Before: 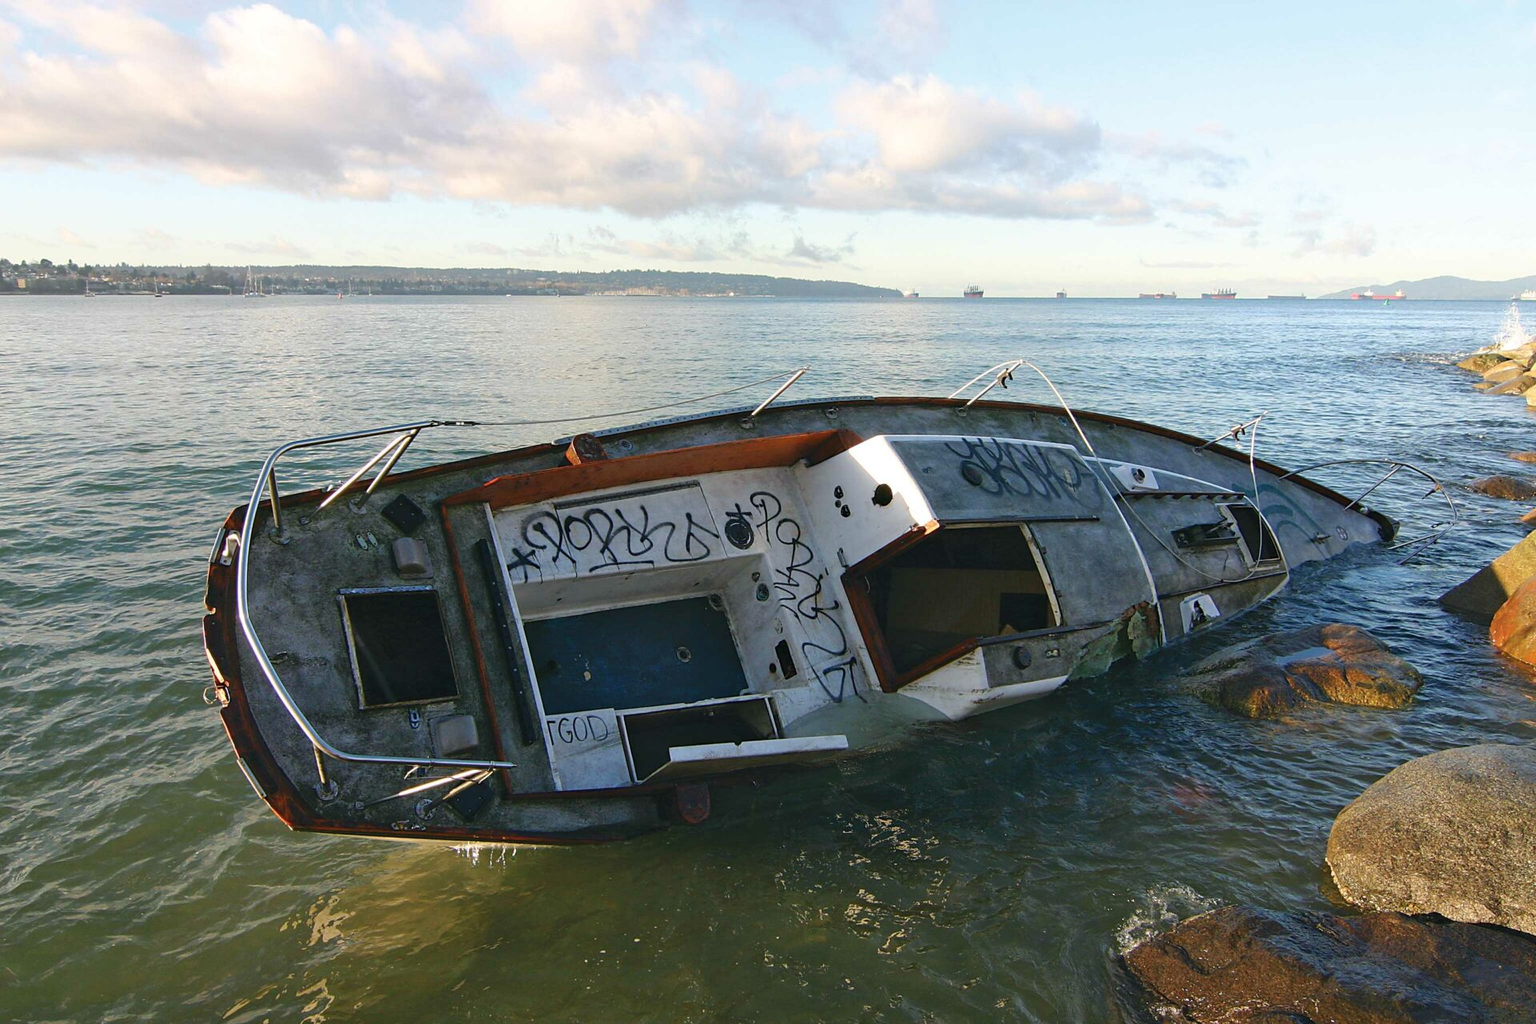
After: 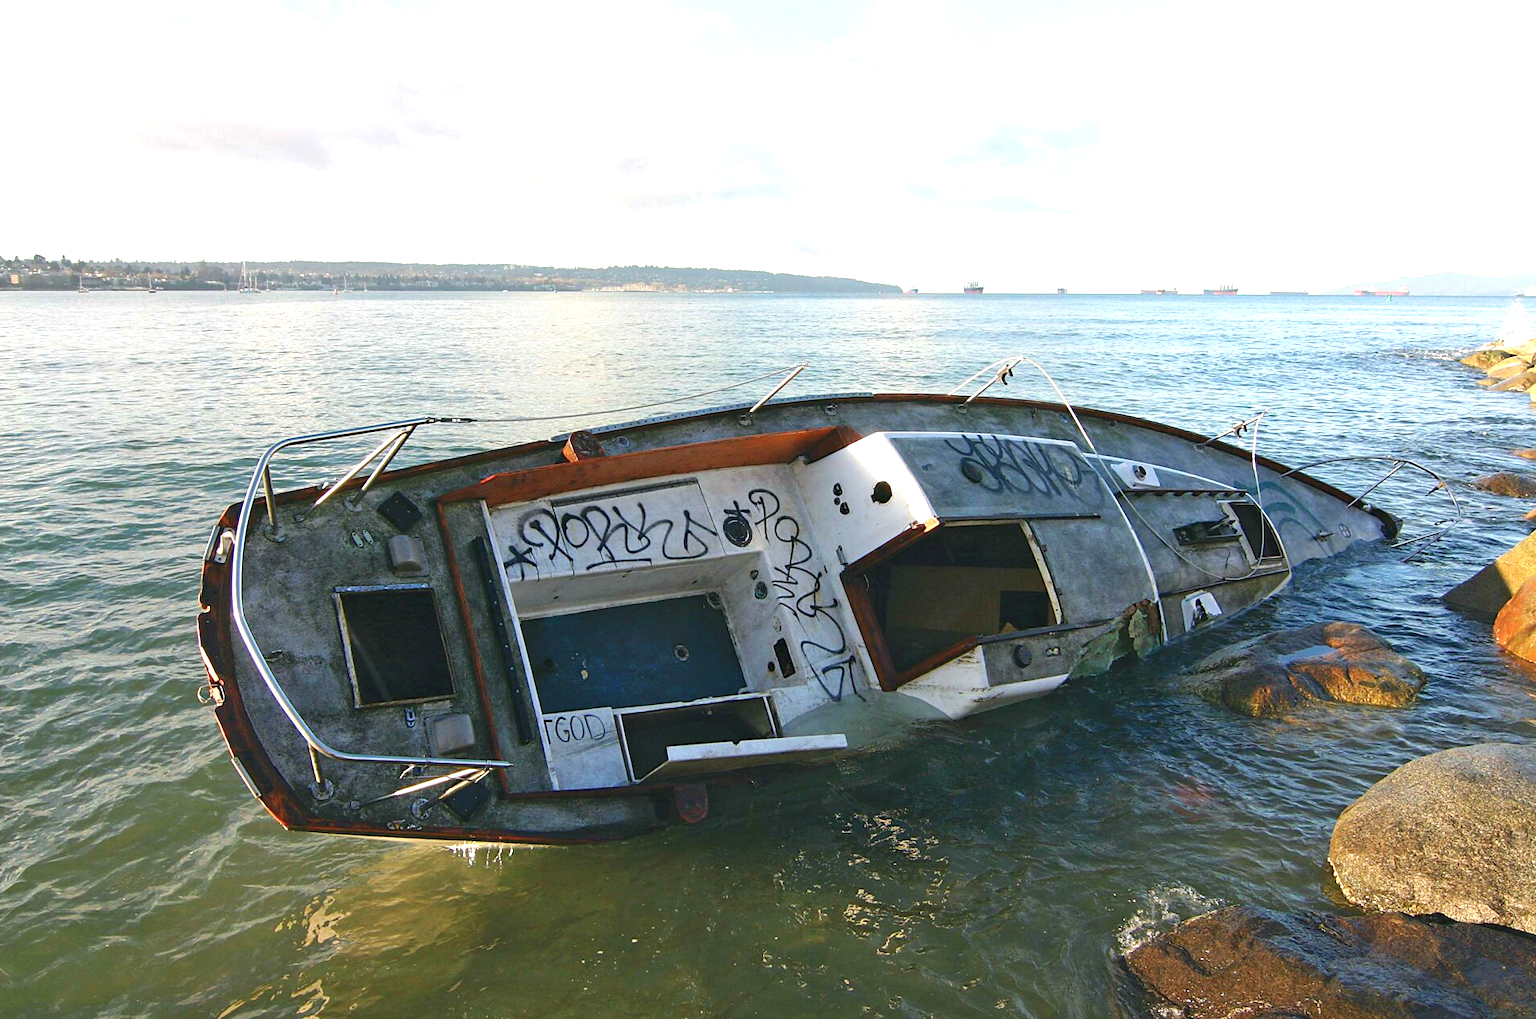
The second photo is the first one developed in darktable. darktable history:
exposure: exposure 0.656 EV, compensate highlight preservation false
crop: left 0.499%, top 0.679%, right 0.221%, bottom 0.475%
